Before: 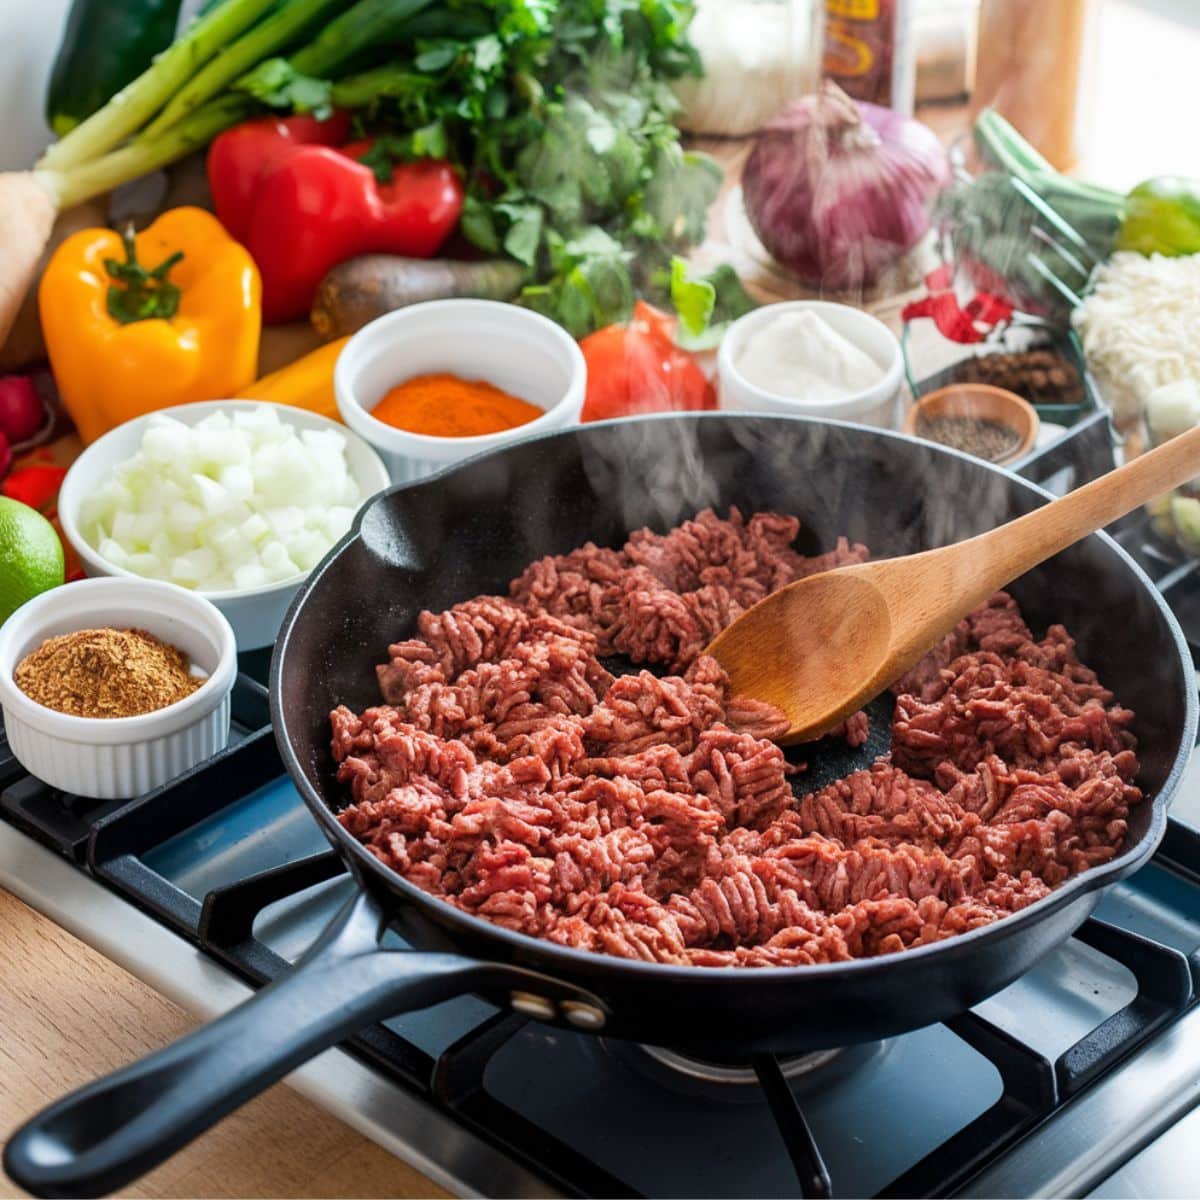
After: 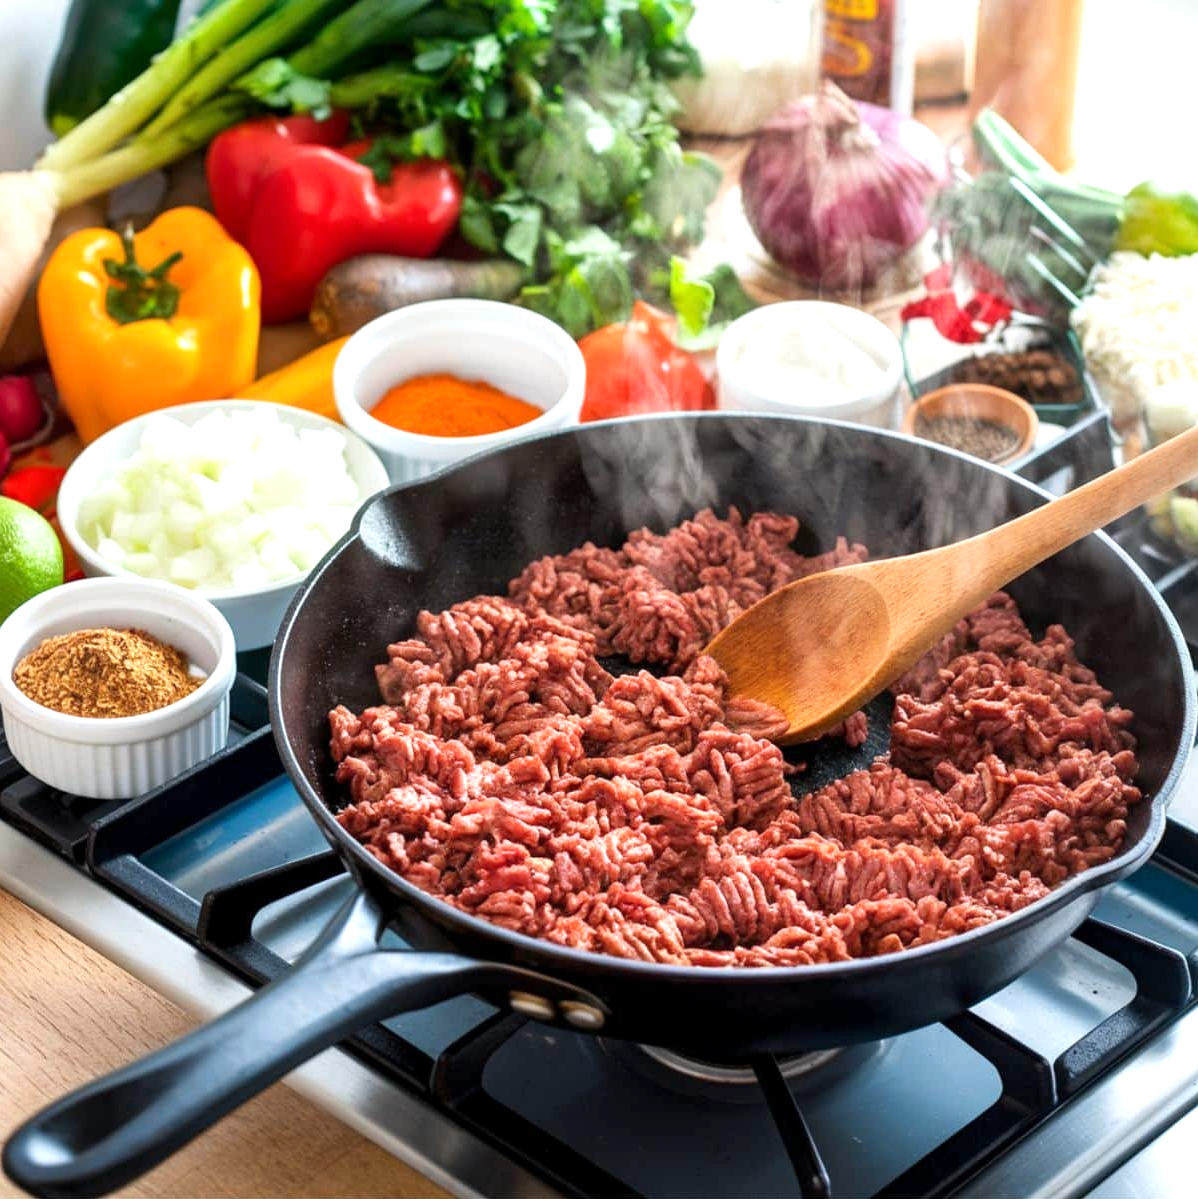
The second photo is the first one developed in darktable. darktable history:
crop and rotate: left 0.106%, bottom 0.001%
exposure: black level correction 0.001, exposure 0.499 EV, compensate exposure bias true, compensate highlight preservation false
